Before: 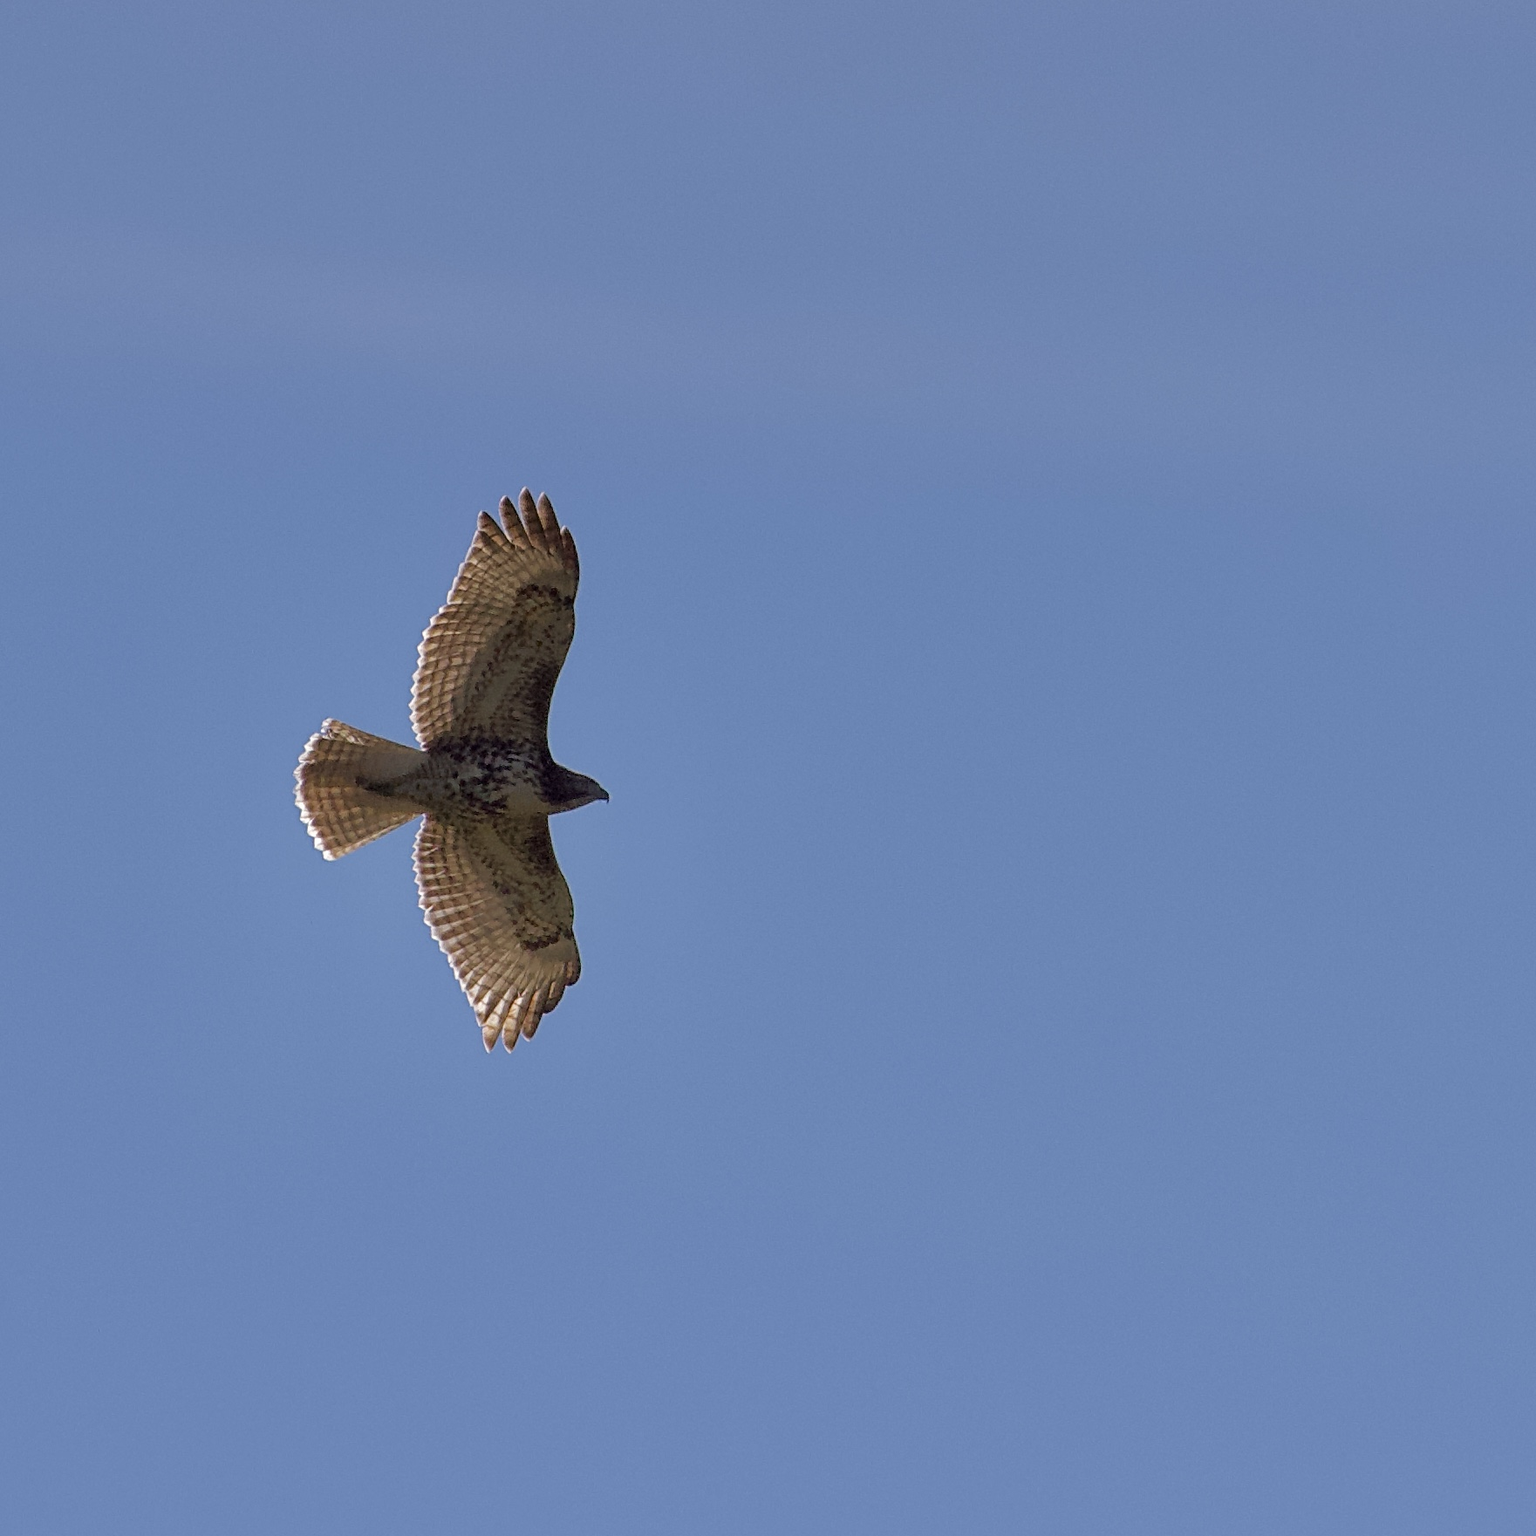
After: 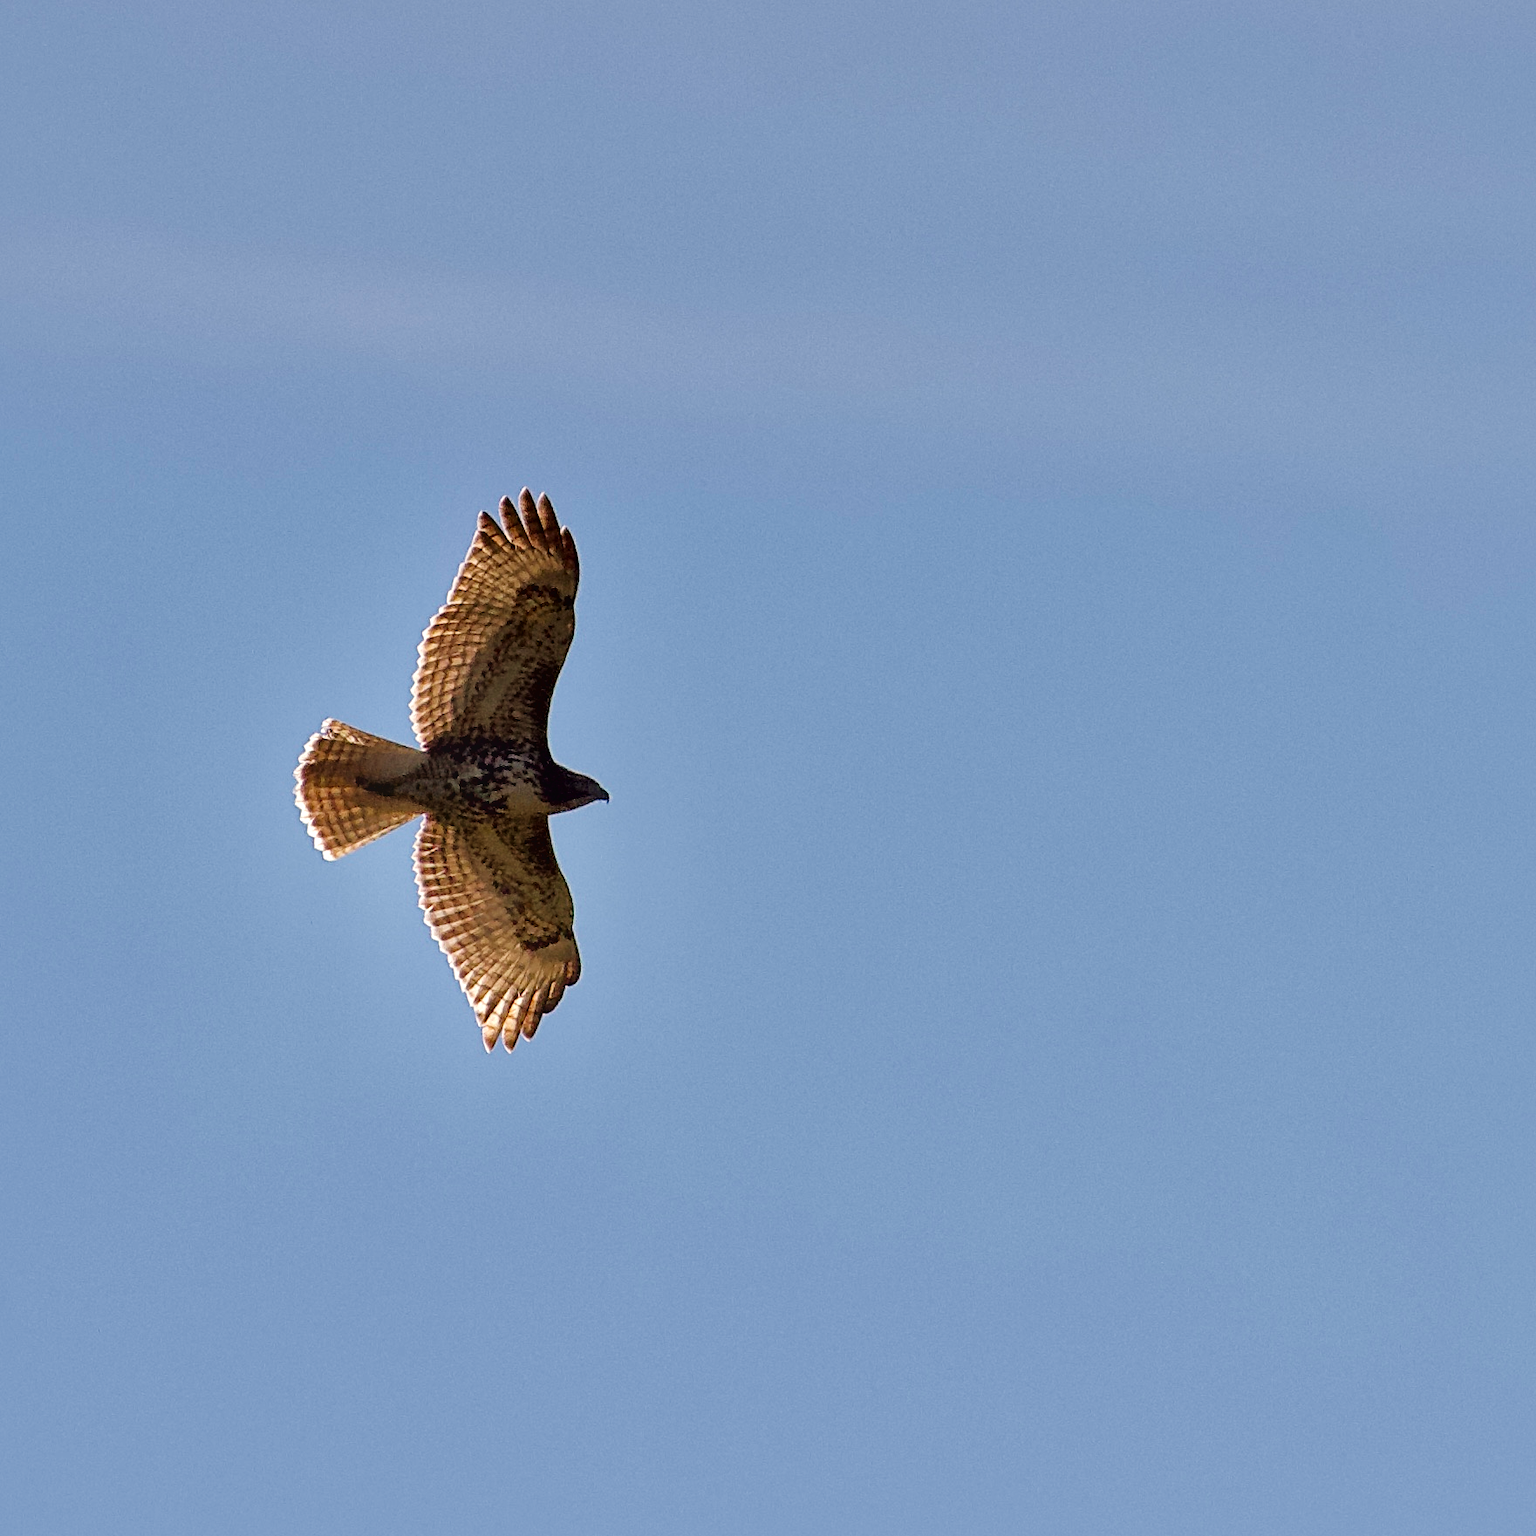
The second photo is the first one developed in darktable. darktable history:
bloom: on, module defaults
white balance: red 1.045, blue 0.932
tone curve: curves: ch0 [(0, 0) (0.003, 0.004) (0.011, 0.006) (0.025, 0.011) (0.044, 0.017) (0.069, 0.029) (0.1, 0.047) (0.136, 0.07) (0.177, 0.121) (0.224, 0.182) (0.277, 0.257) (0.335, 0.342) (0.399, 0.432) (0.468, 0.526) (0.543, 0.621) (0.623, 0.711) (0.709, 0.792) (0.801, 0.87) (0.898, 0.951) (1, 1)], preserve colors none
local contrast: mode bilateral grid, contrast 25, coarseness 60, detail 151%, midtone range 0.2
